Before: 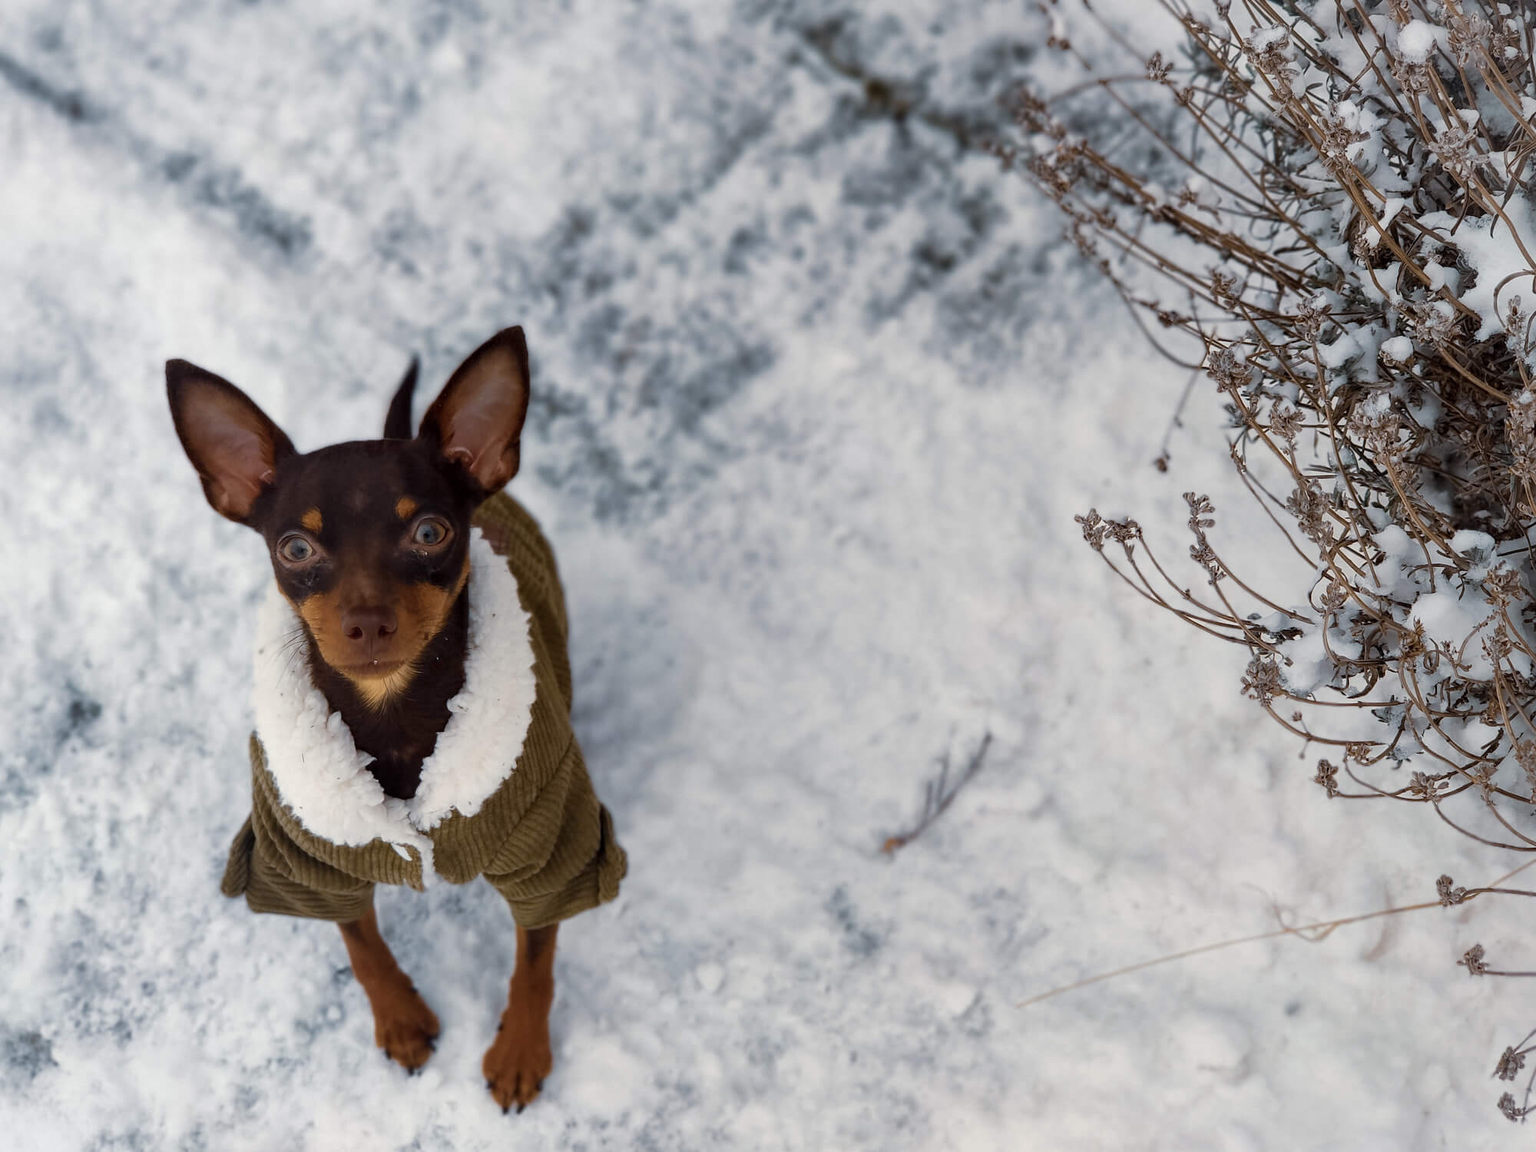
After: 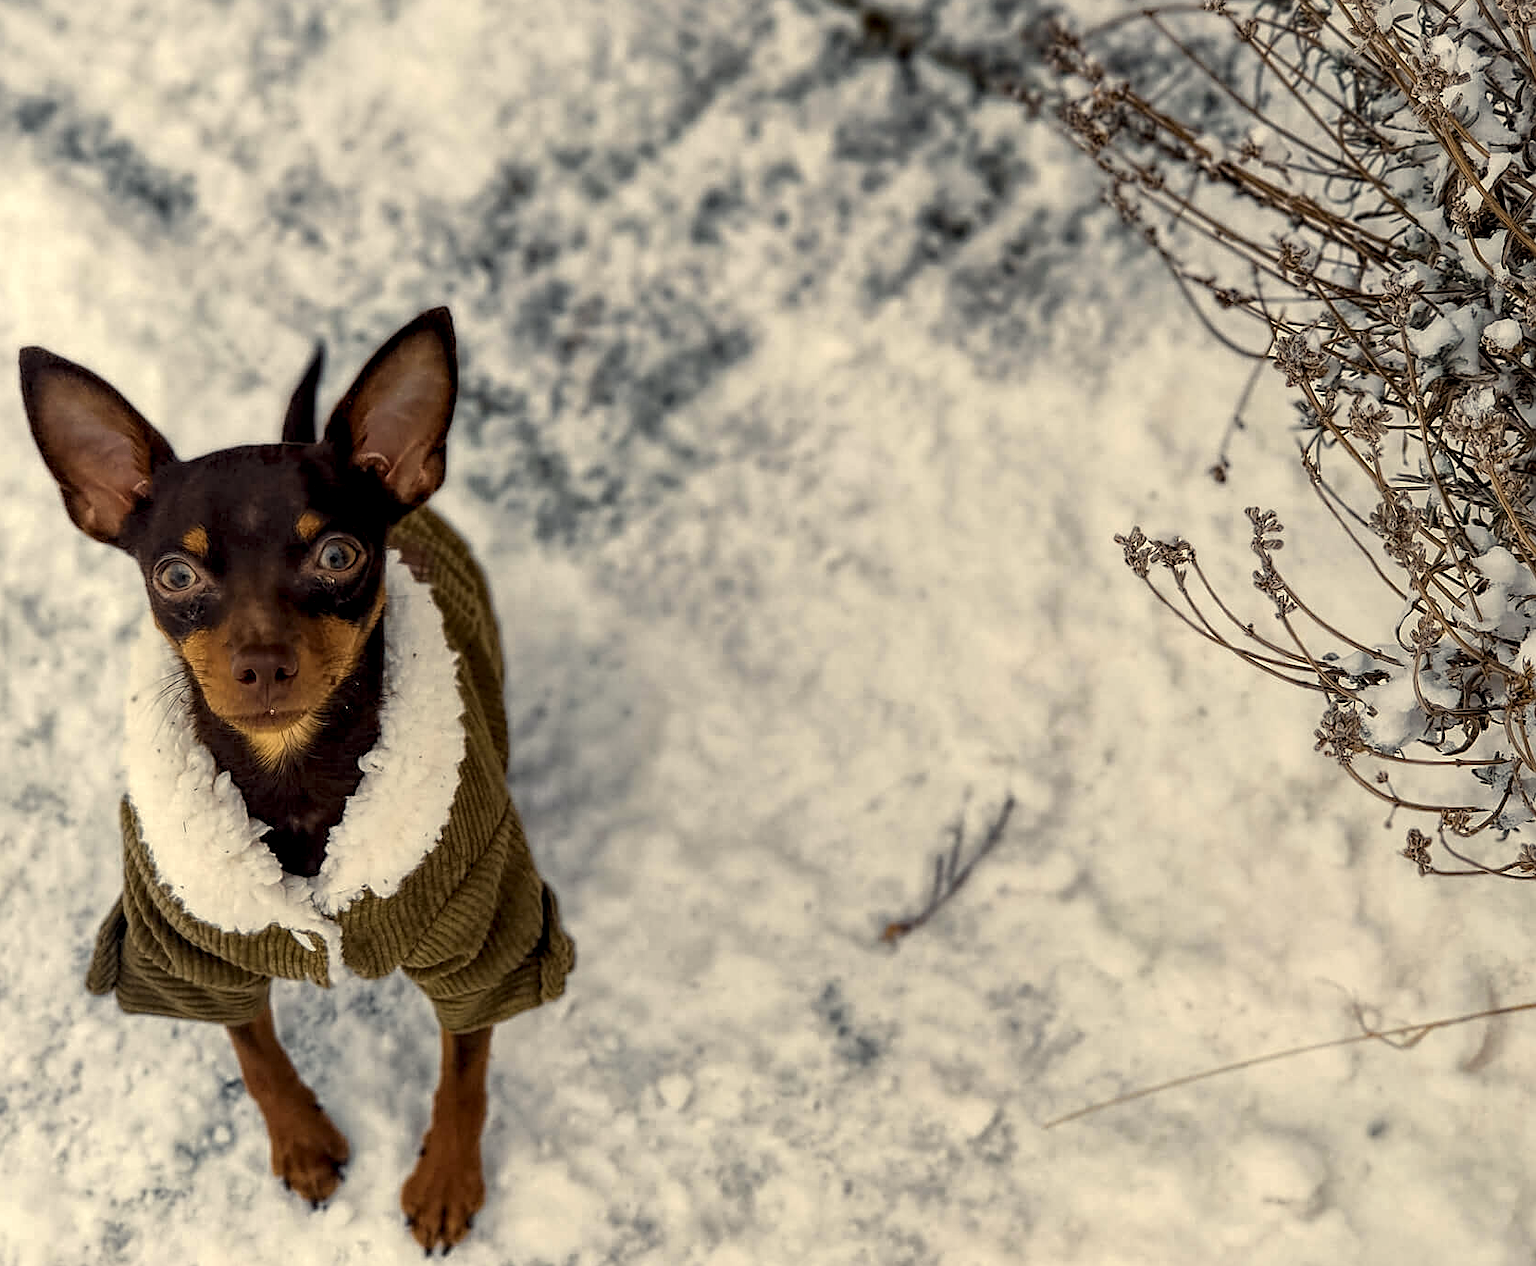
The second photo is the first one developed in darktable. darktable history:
color correction: highlights a* 1.44, highlights b* 18.25
local contrast: highlights 104%, shadows 98%, detail 199%, midtone range 0.2
crop: left 9.764%, top 6.266%, right 7.208%, bottom 2.437%
sharpen: on, module defaults
